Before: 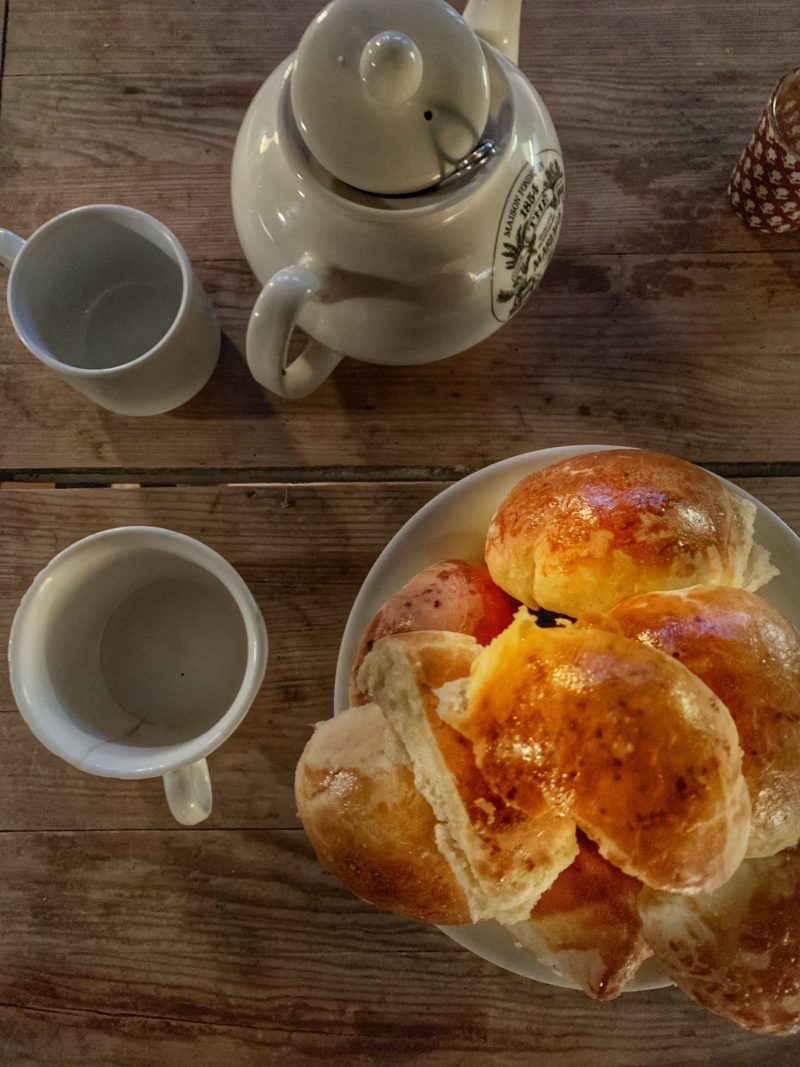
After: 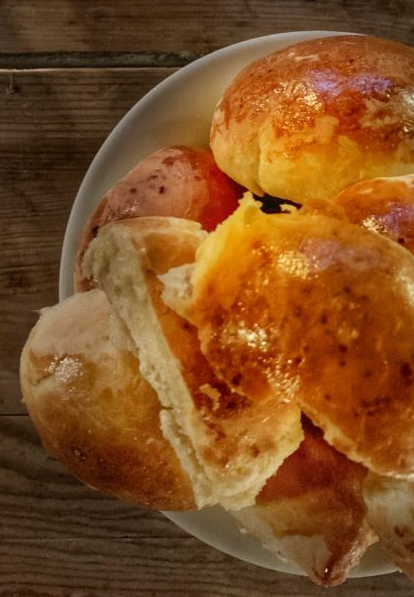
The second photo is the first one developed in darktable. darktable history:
crop: left 34.479%, top 38.822%, right 13.718%, bottom 5.172%
